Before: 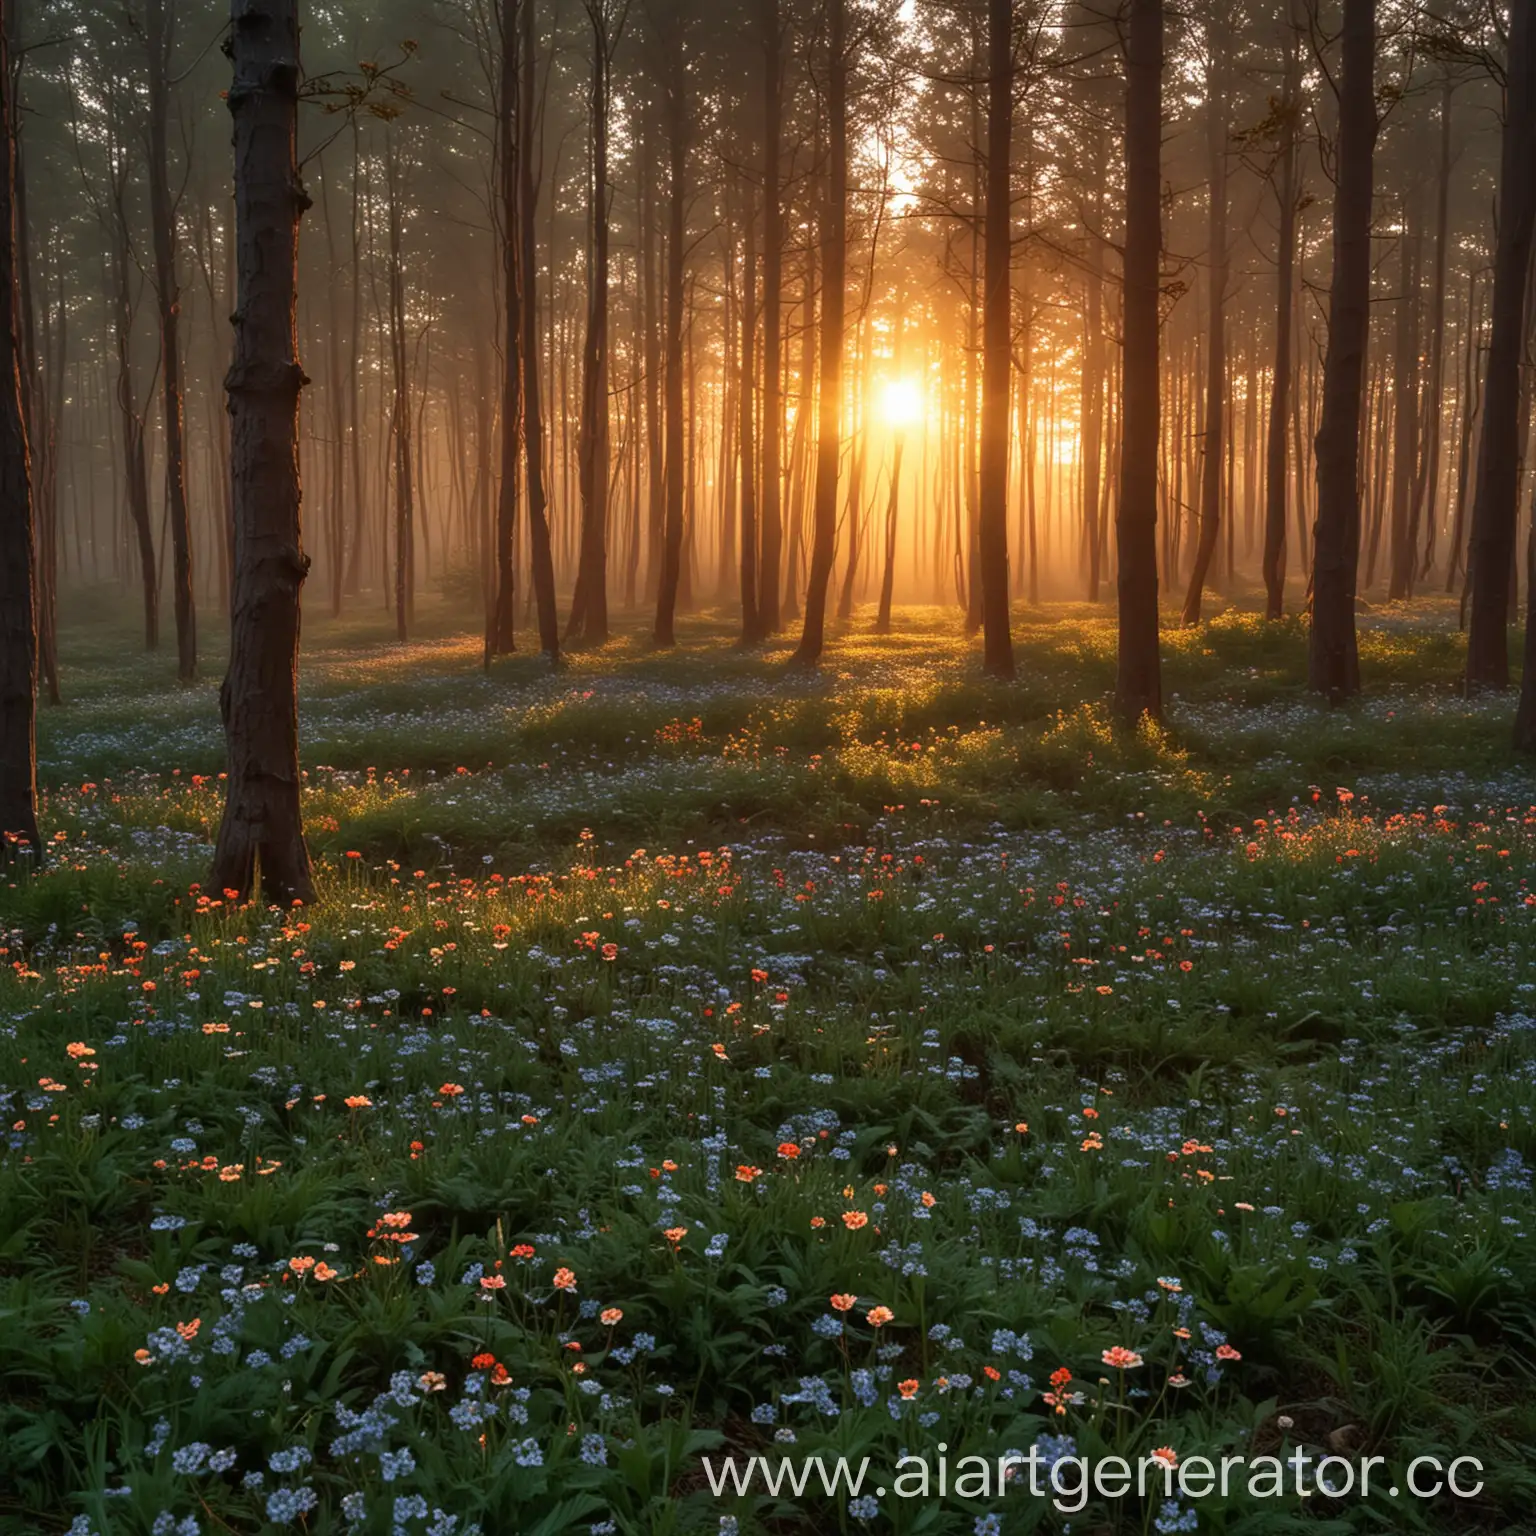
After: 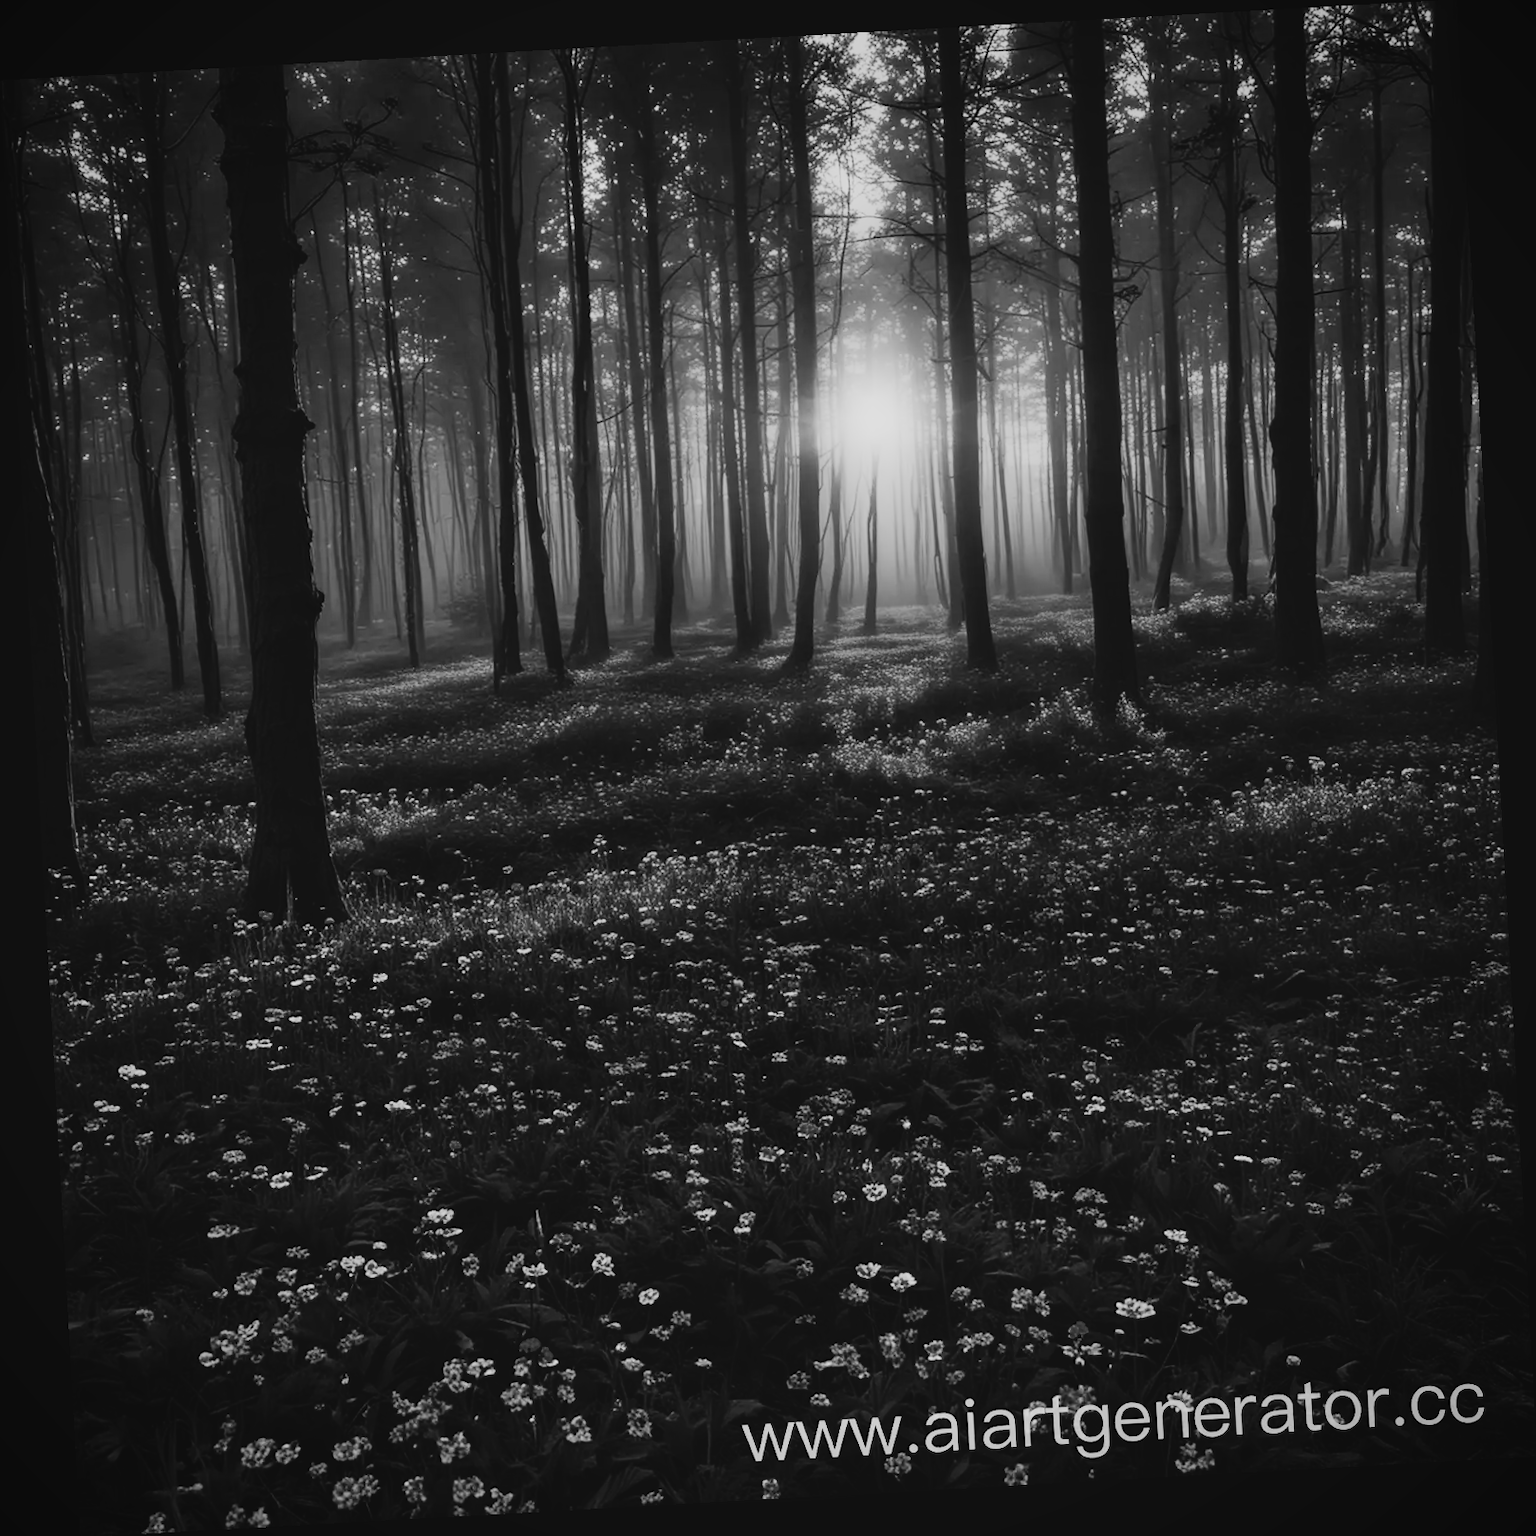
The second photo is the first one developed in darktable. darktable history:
rotate and perspective: rotation -3.18°, automatic cropping off
sigmoid: contrast 1.8, skew -0.2, preserve hue 0%, red attenuation 0.1, red rotation 0.035, green attenuation 0.1, green rotation -0.017, blue attenuation 0.15, blue rotation -0.052, base primaries Rec2020
tone equalizer: -8 EV -0.75 EV, -7 EV -0.7 EV, -6 EV -0.6 EV, -5 EV -0.4 EV, -3 EV 0.4 EV, -2 EV 0.6 EV, -1 EV 0.7 EV, +0 EV 0.75 EV, edges refinement/feathering 500, mask exposure compensation -1.57 EV, preserve details no
vignetting: fall-off radius 60.92%
monochrome: a -11.7, b 1.62, size 0.5, highlights 0.38
contrast brightness saturation: contrast -0.11
